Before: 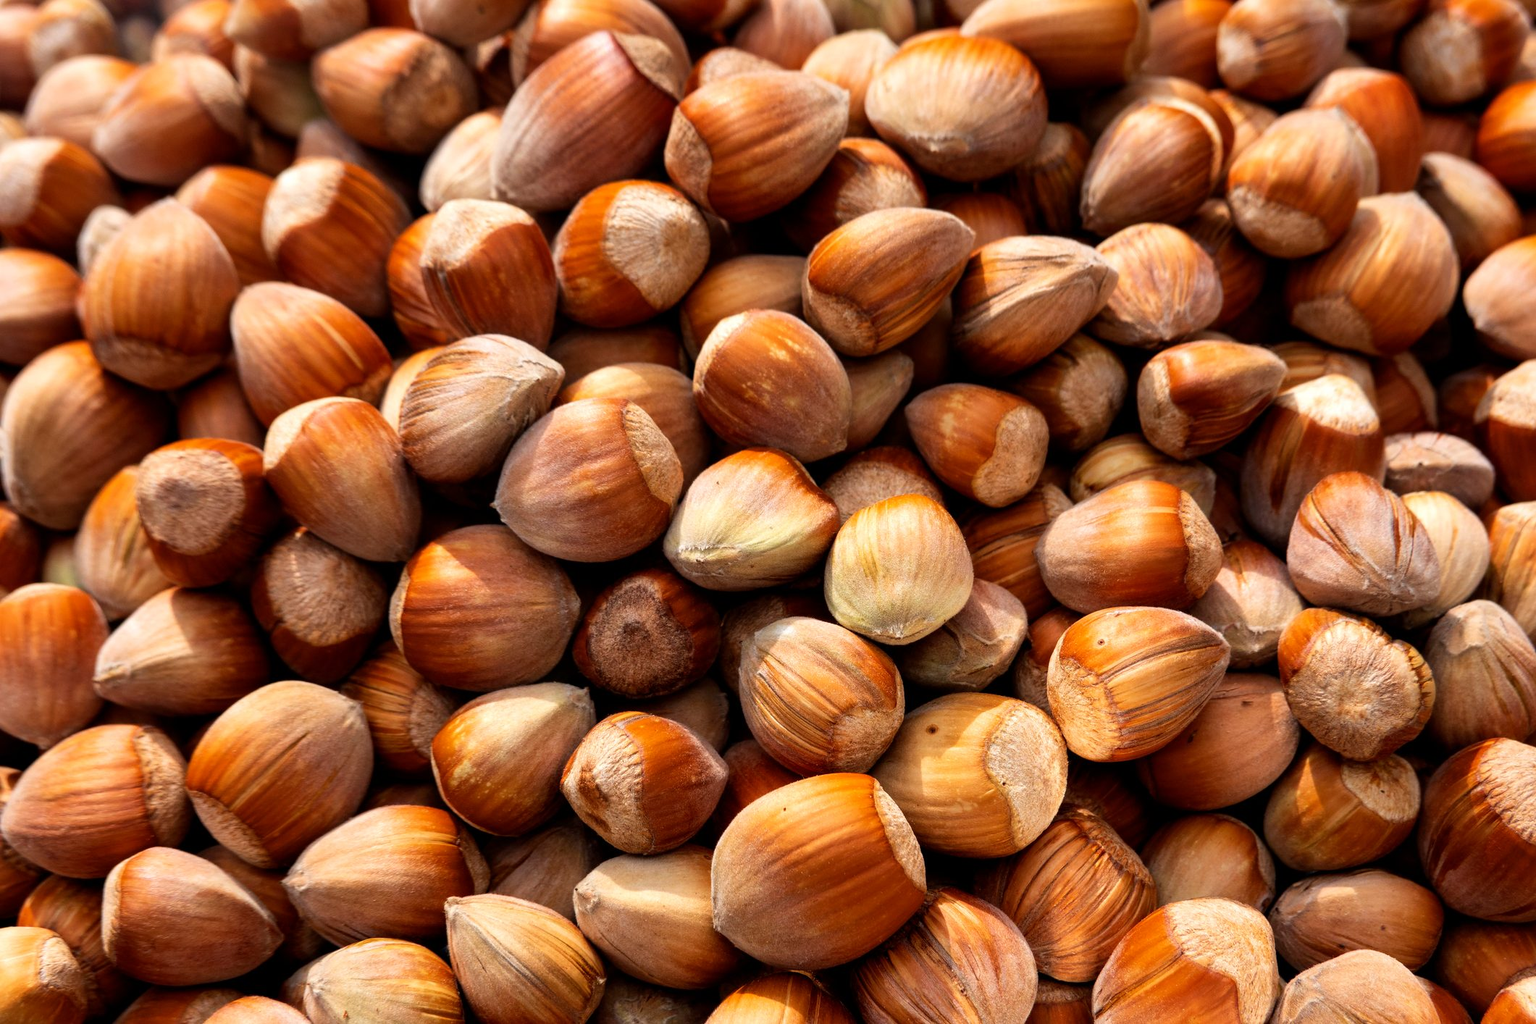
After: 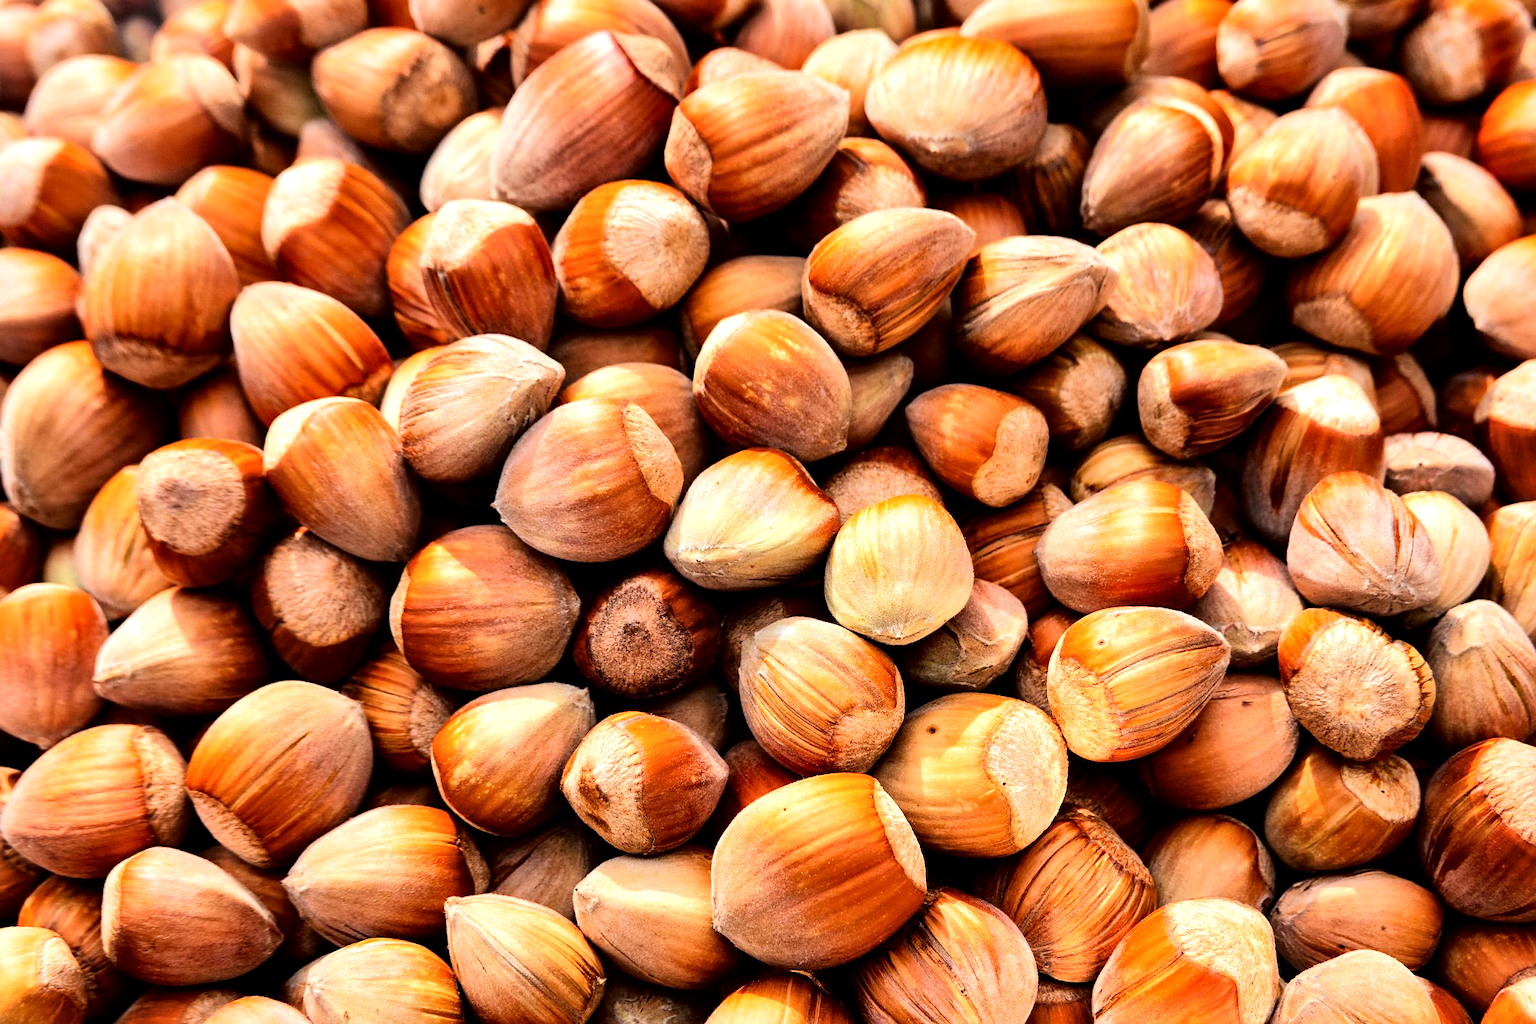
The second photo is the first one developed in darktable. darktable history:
sharpen: amount 0.216
local contrast: mode bilateral grid, contrast 25, coarseness 48, detail 150%, midtone range 0.2
tone equalizer: -7 EV 0.156 EV, -6 EV 0.637 EV, -5 EV 1.16 EV, -4 EV 1.37 EV, -3 EV 1.13 EV, -2 EV 0.6 EV, -1 EV 0.155 EV, edges refinement/feathering 500, mask exposure compensation -1.57 EV, preserve details no
